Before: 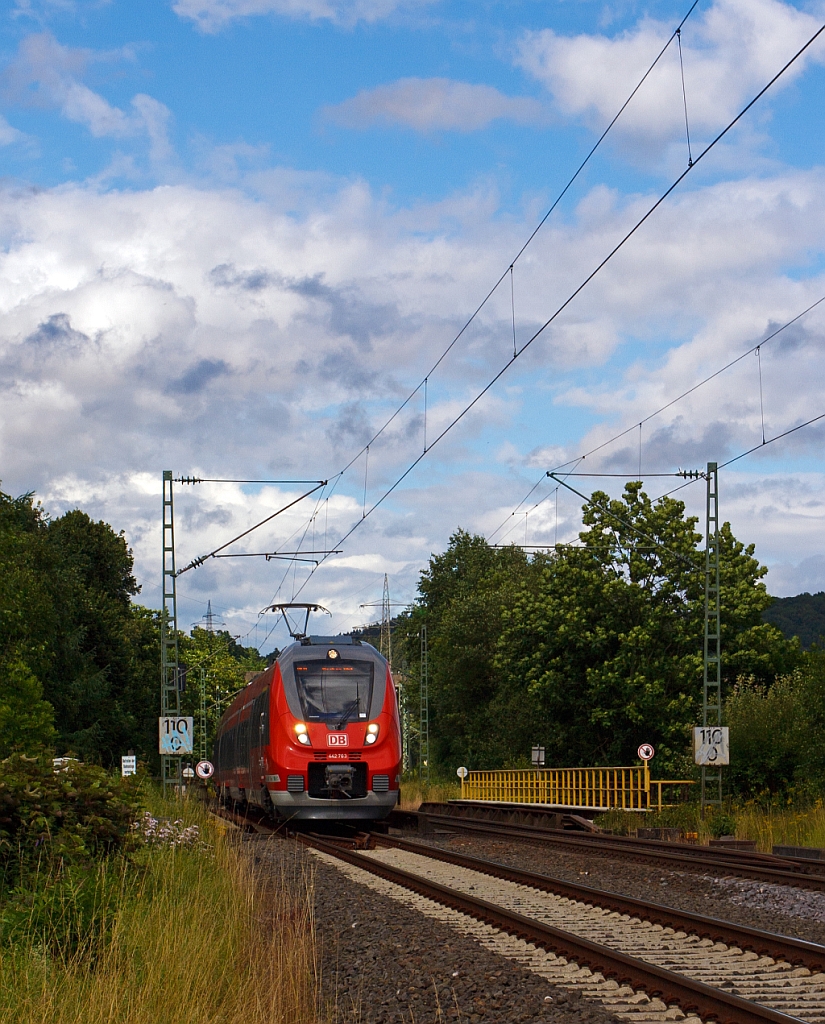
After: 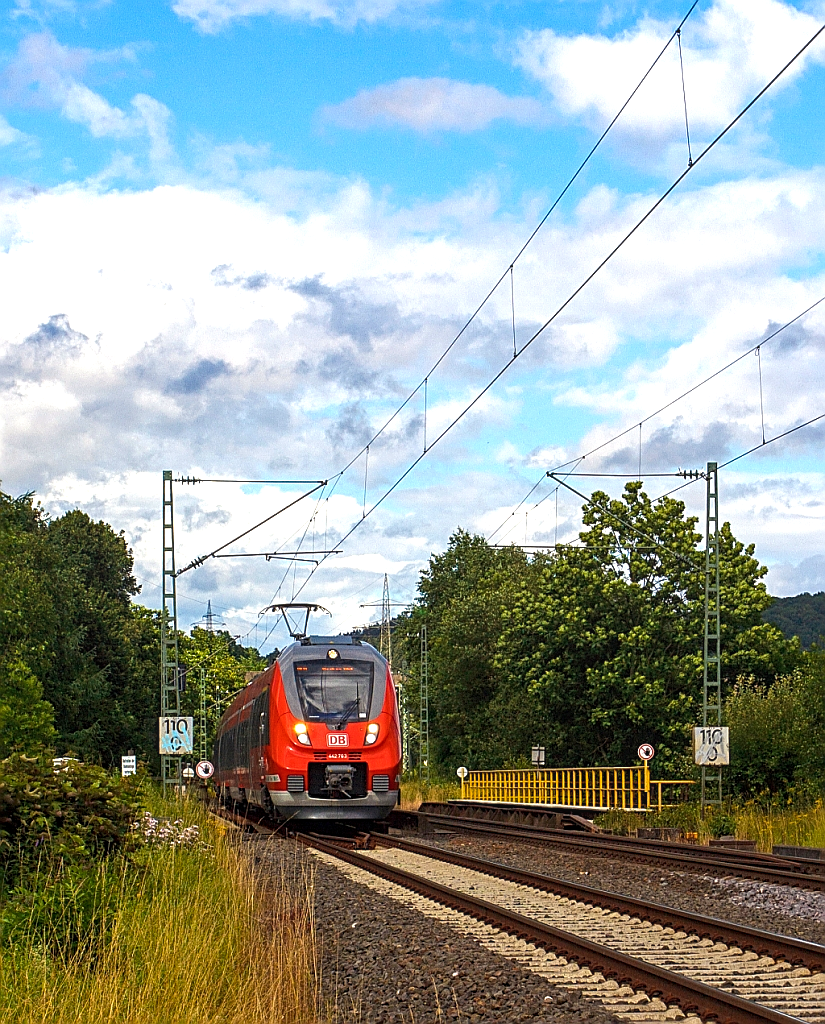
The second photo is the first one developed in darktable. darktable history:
color balance rgb: highlights gain › luminance 7.309%, highlights gain › chroma 1.951%, highlights gain › hue 91.5°, perceptual saturation grading › global saturation 8.741%, global vibrance 14.609%
local contrast: on, module defaults
exposure: black level correction 0, exposure 0.695 EV, compensate highlight preservation false
sharpen: on, module defaults
